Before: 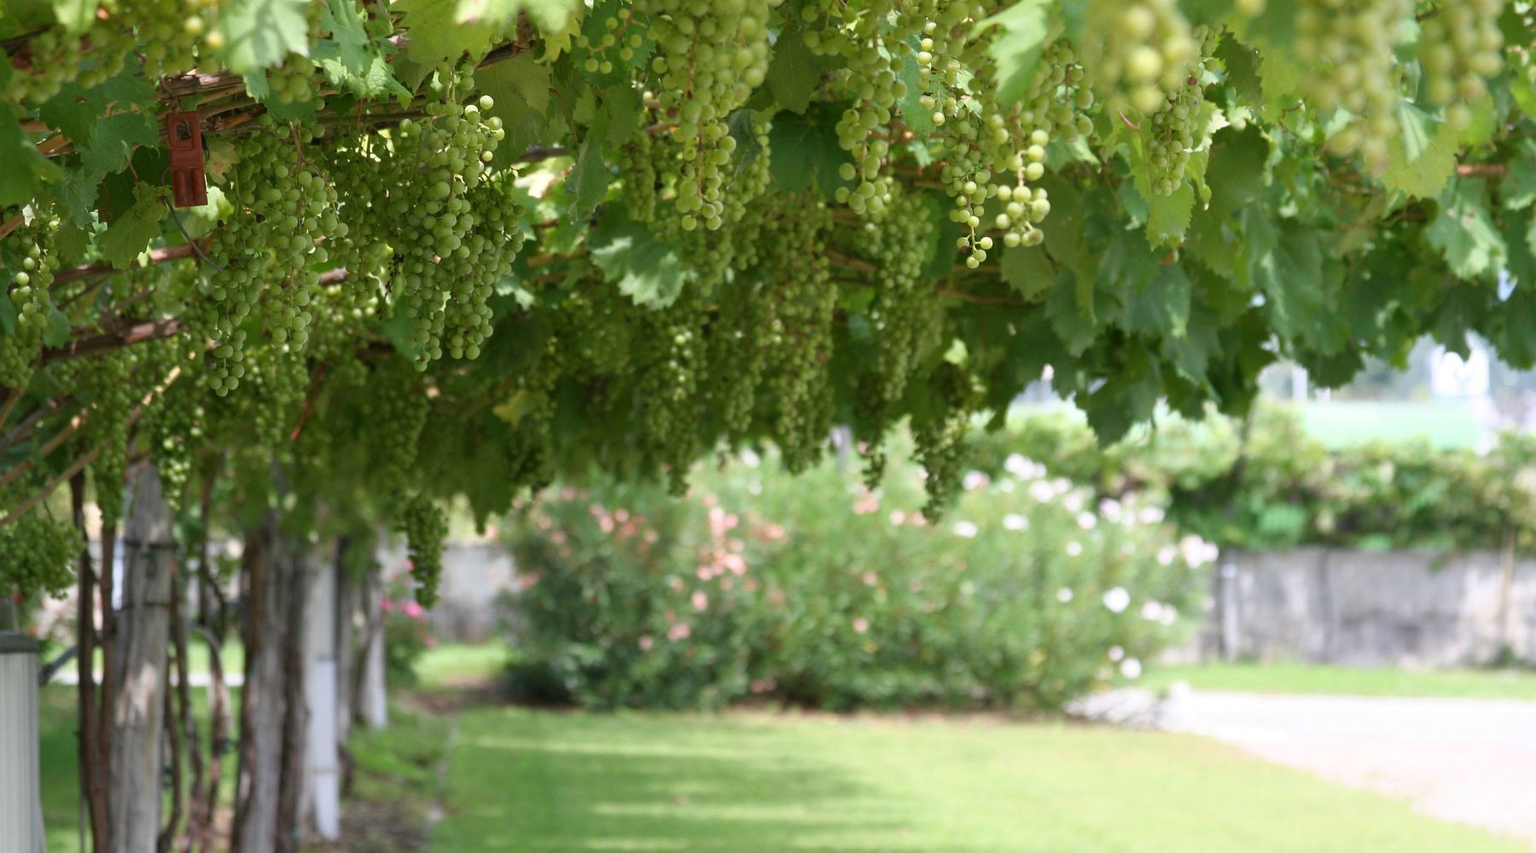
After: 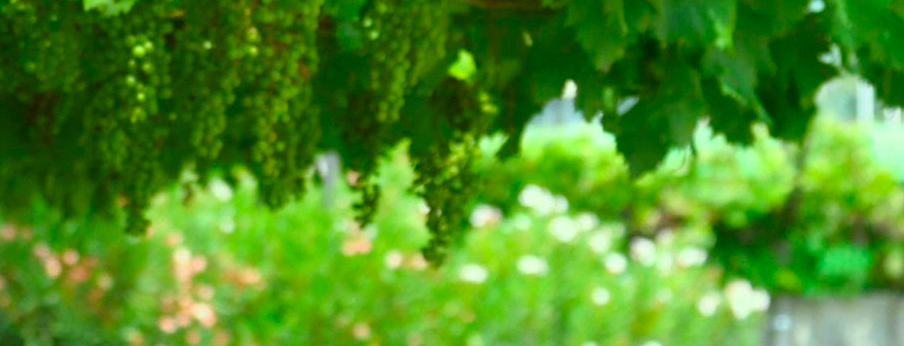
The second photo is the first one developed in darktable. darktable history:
color correction: highlights a* -10.77, highlights b* 9.8, saturation 1.72
crop: left 36.607%, top 34.735%, right 13.146%, bottom 30.611%
